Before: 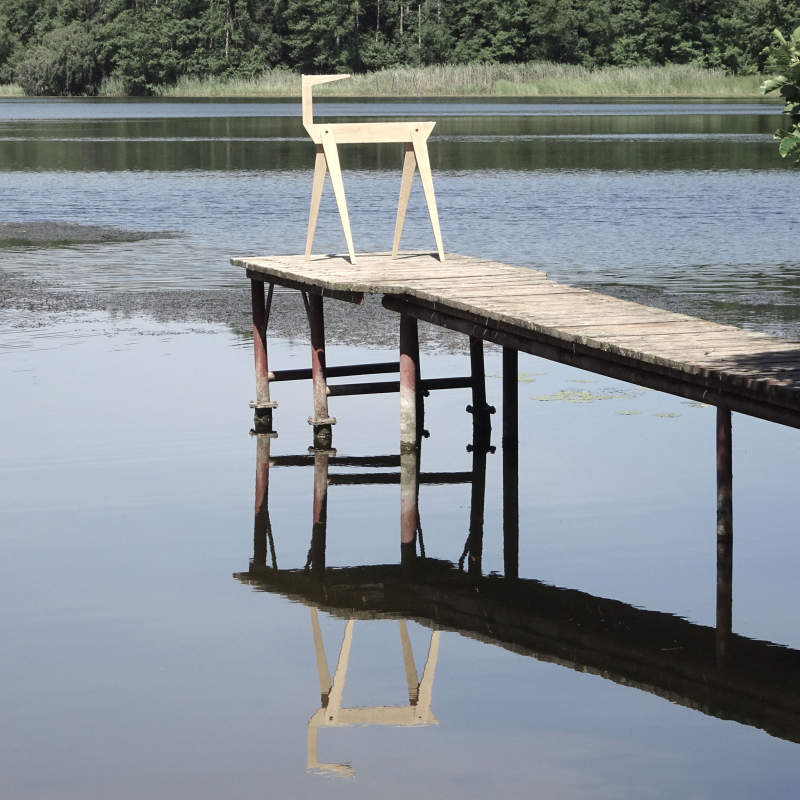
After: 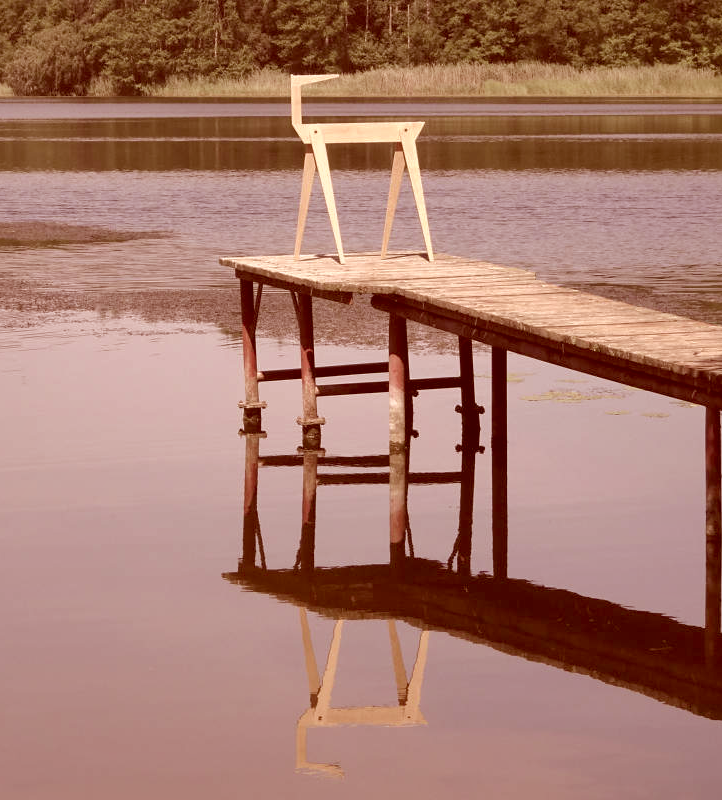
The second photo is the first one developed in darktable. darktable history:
contrast brightness saturation: contrast -0.019, brightness -0.005, saturation 0.041
crop and rotate: left 1.382%, right 8.269%
color correction: highlights a* 9.44, highlights b* 9.08, shadows a* 39.28, shadows b* 39.24, saturation 0.821
shadows and highlights: on, module defaults
tone equalizer: edges refinement/feathering 500, mask exposure compensation -1.57 EV, preserve details no
